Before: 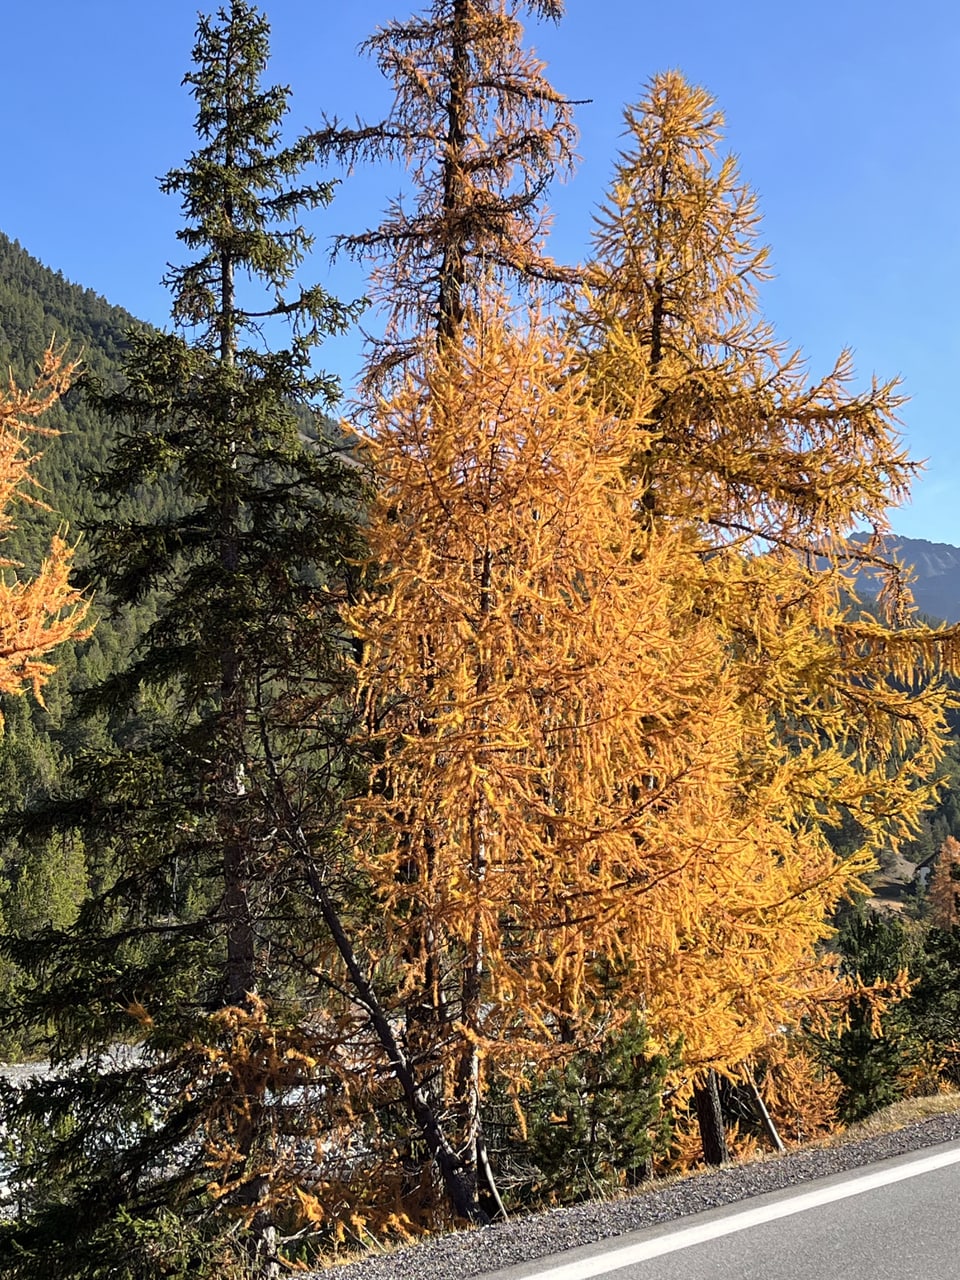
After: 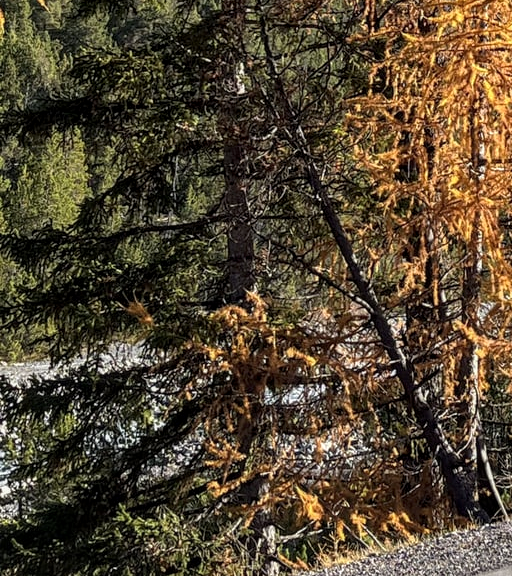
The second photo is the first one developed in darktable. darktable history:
crop and rotate: top 54.778%, right 46.61%, bottom 0.159%
local contrast: on, module defaults
